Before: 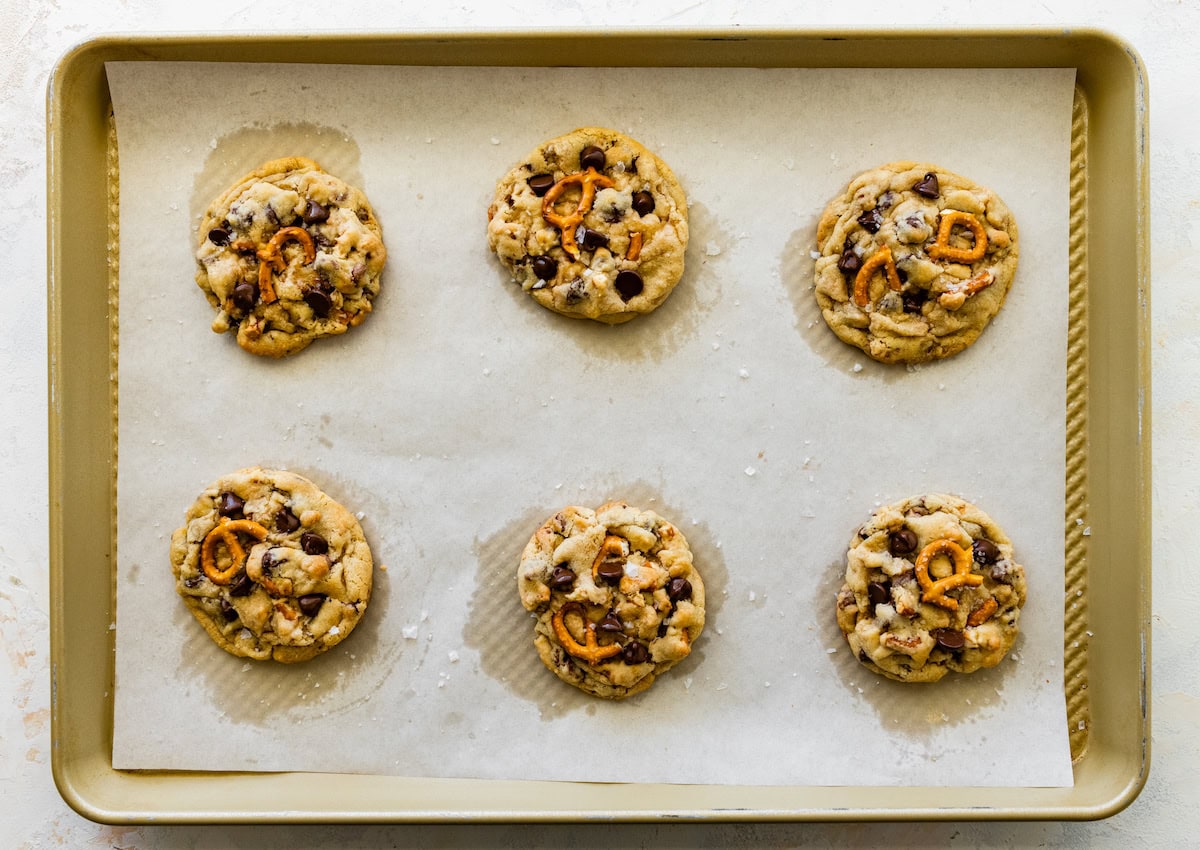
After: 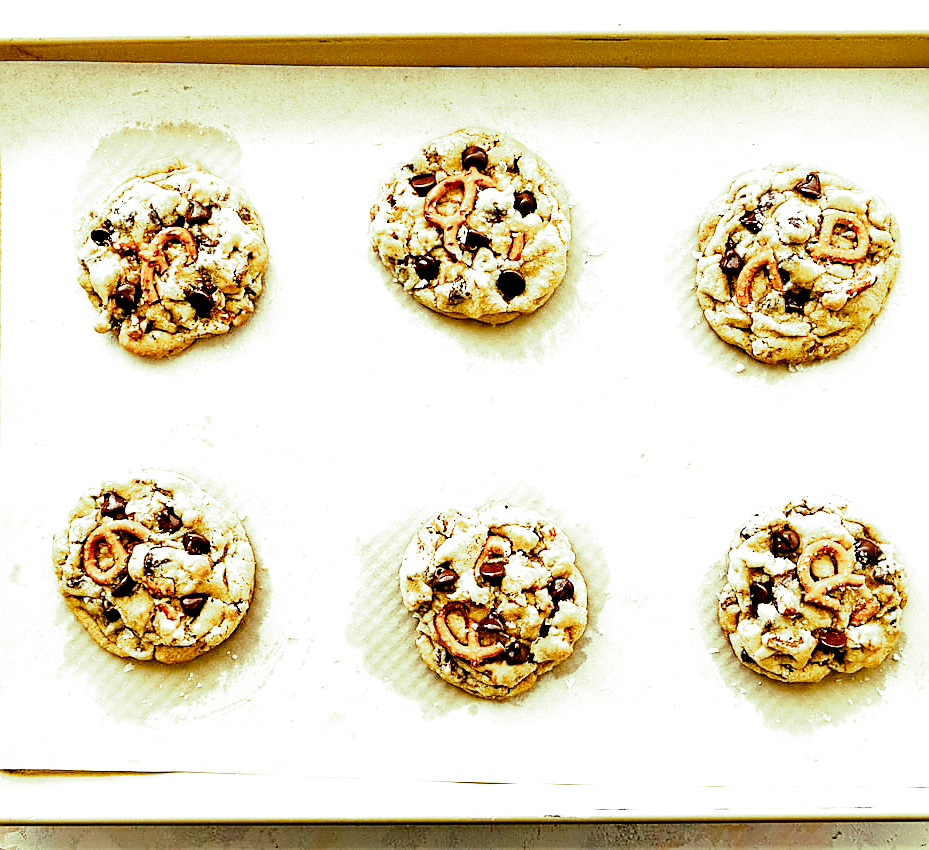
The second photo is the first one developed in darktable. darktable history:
crop: left 9.88%, right 12.664%
sharpen: radius 1.4, amount 1.25, threshold 0.7
exposure: black level correction 0.008, exposure 0.979 EV, compensate highlight preservation false
base curve: curves: ch0 [(0, 0) (0.036, 0.025) (0.121, 0.166) (0.206, 0.329) (0.605, 0.79) (1, 1)], preserve colors none
split-toning: shadows › hue 290.82°, shadows › saturation 0.34, highlights › saturation 0.38, balance 0, compress 50%
